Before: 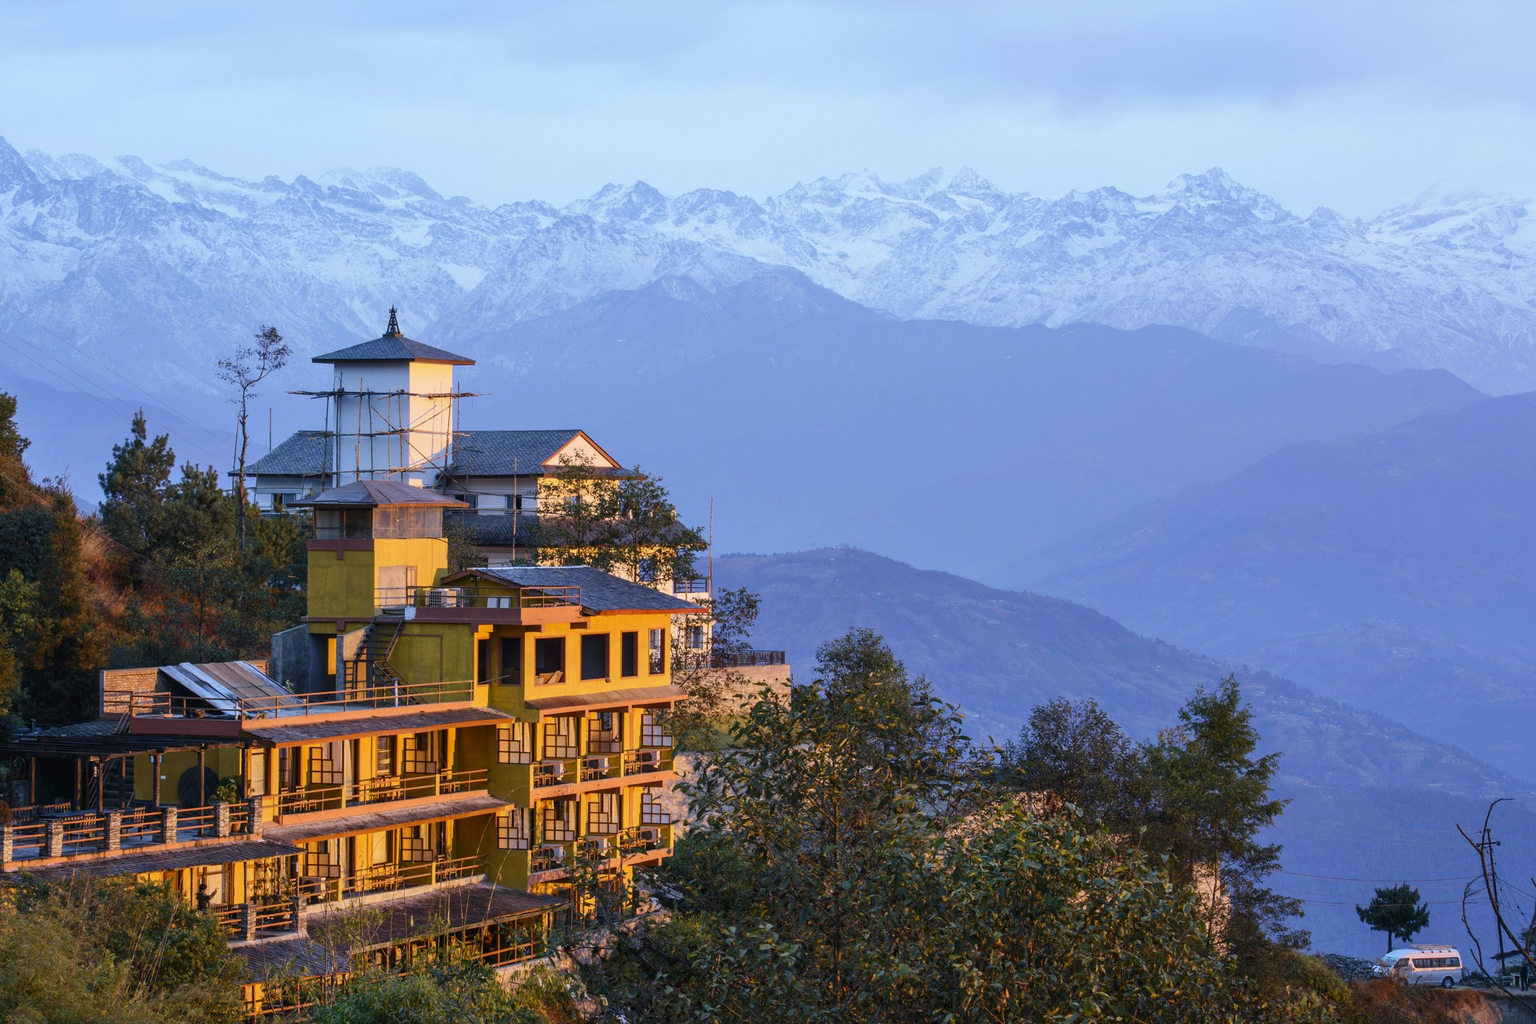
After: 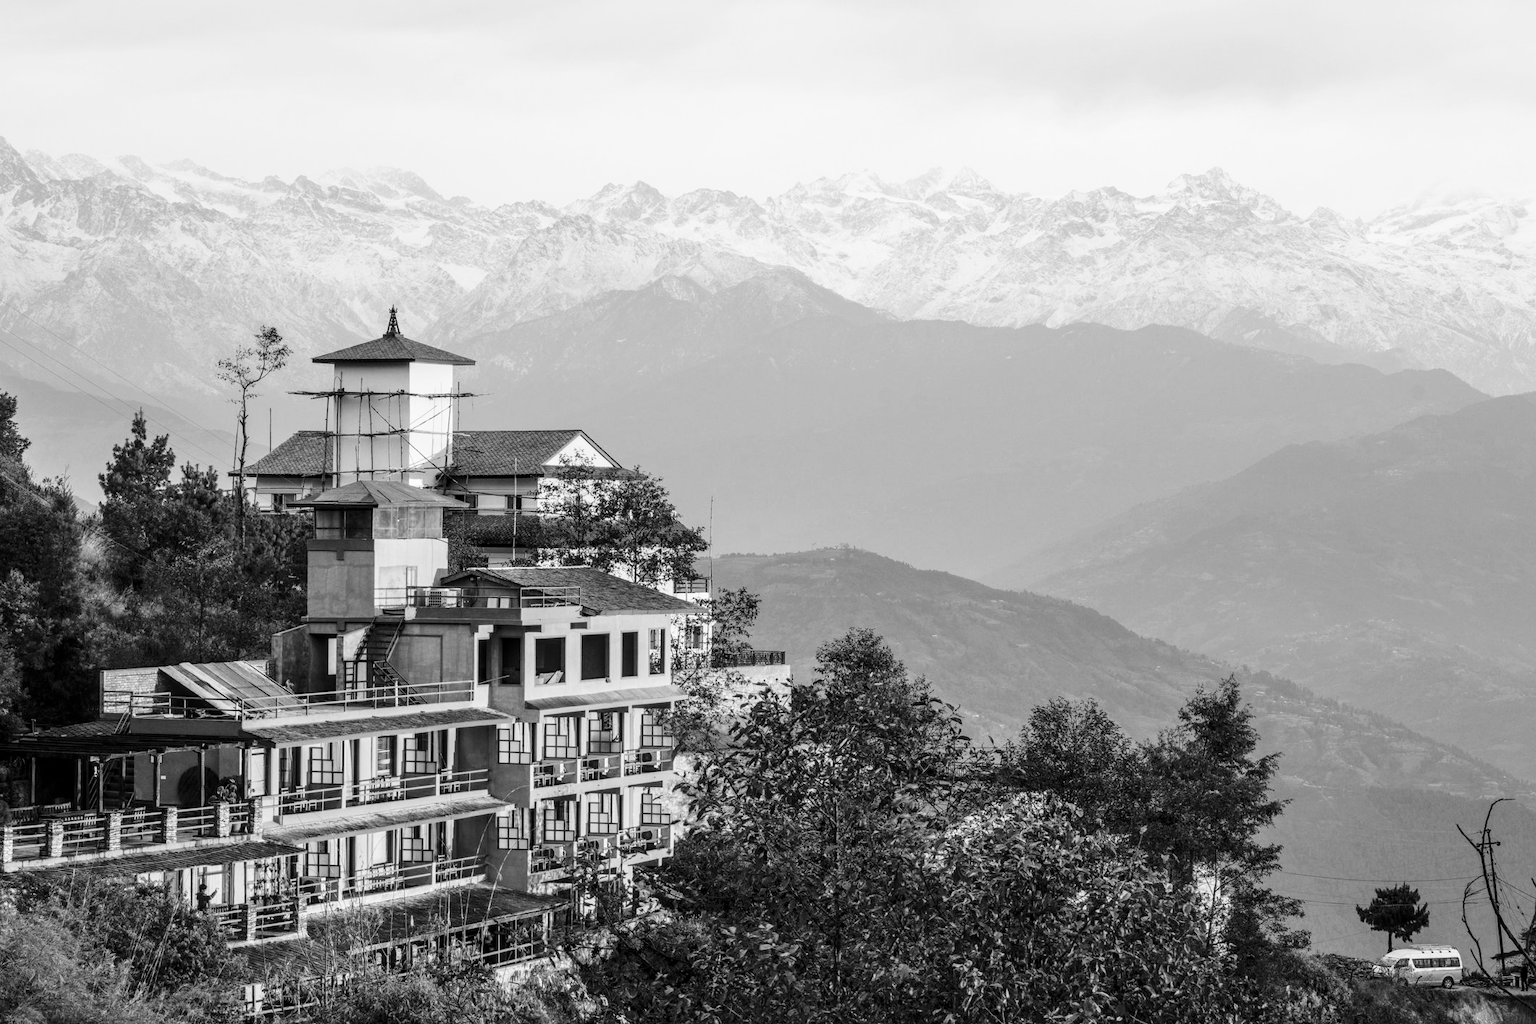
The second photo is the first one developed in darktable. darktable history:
base curve: curves: ch0 [(0, 0) (0.028, 0.03) (0.121, 0.232) (0.46, 0.748) (0.859, 0.968) (1, 1)], preserve colors none
white balance: red 0.974, blue 1.044
local contrast: on, module defaults
monochrome: a 32, b 64, size 2.3, highlights 1
